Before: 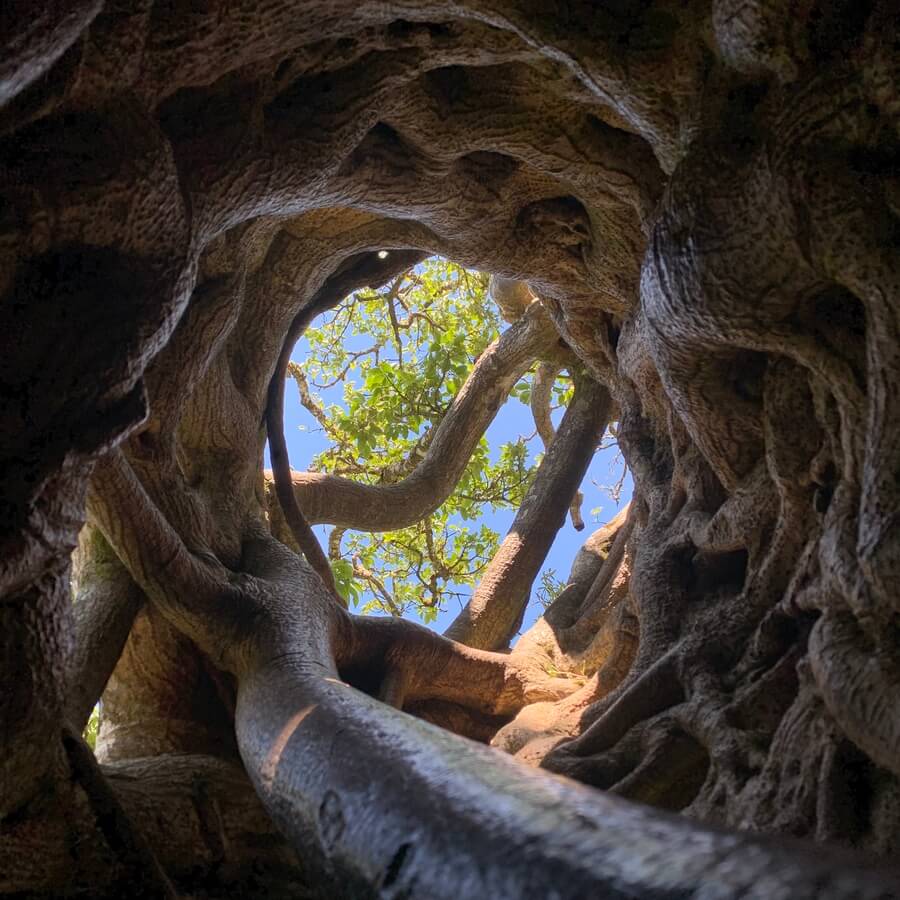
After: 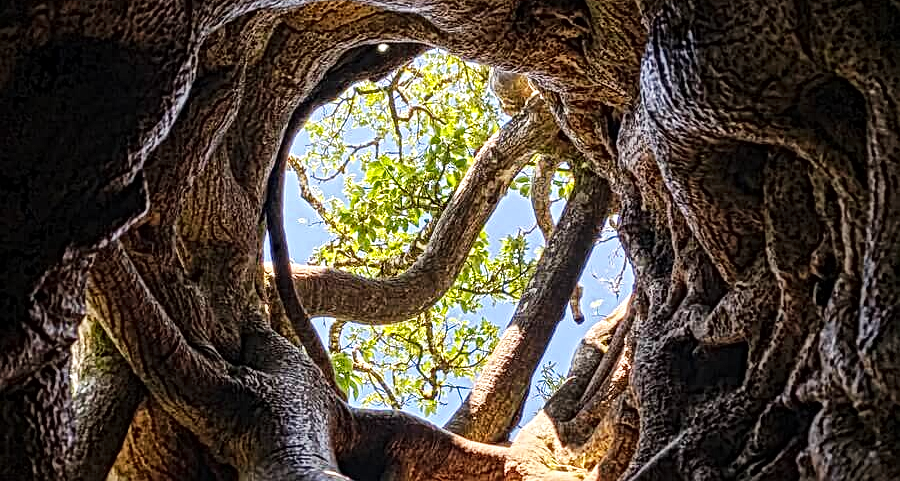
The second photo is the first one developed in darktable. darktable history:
local contrast: mode bilateral grid, contrast 20, coarseness 3, detail 300%, midtone range 0.2
base curve: curves: ch0 [(0, 0) (0.032, 0.025) (0.121, 0.166) (0.206, 0.329) (0.605, 0.79) (1, 1)], preserve colors none
crop and rotate: top 23.043%, bottom 23.437%
